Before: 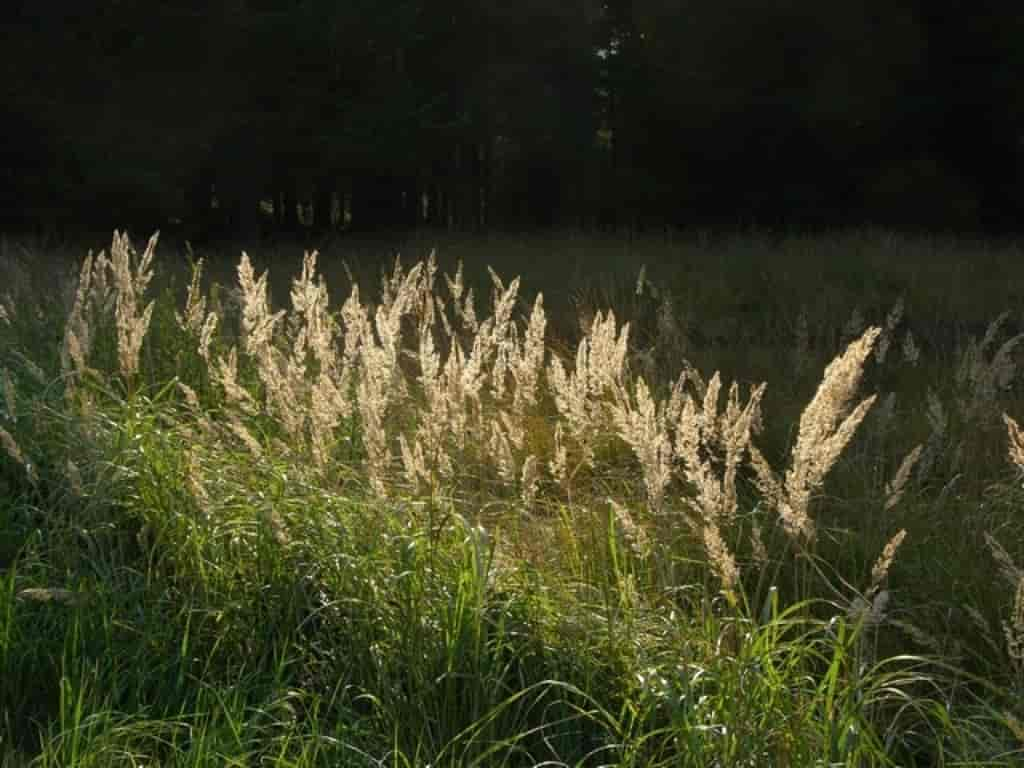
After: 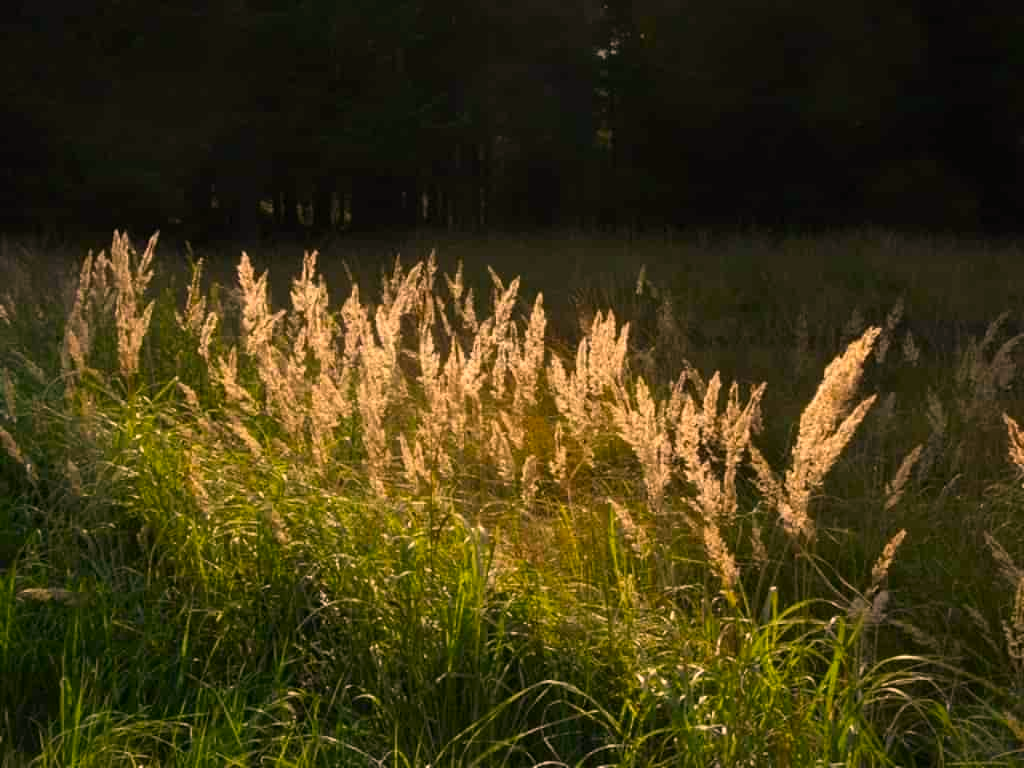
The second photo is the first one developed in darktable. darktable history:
color correction: highlights a* 21.43, highlights b* 19.65
contrast brightness saturation: contrast 0.081, saturation 0.202
